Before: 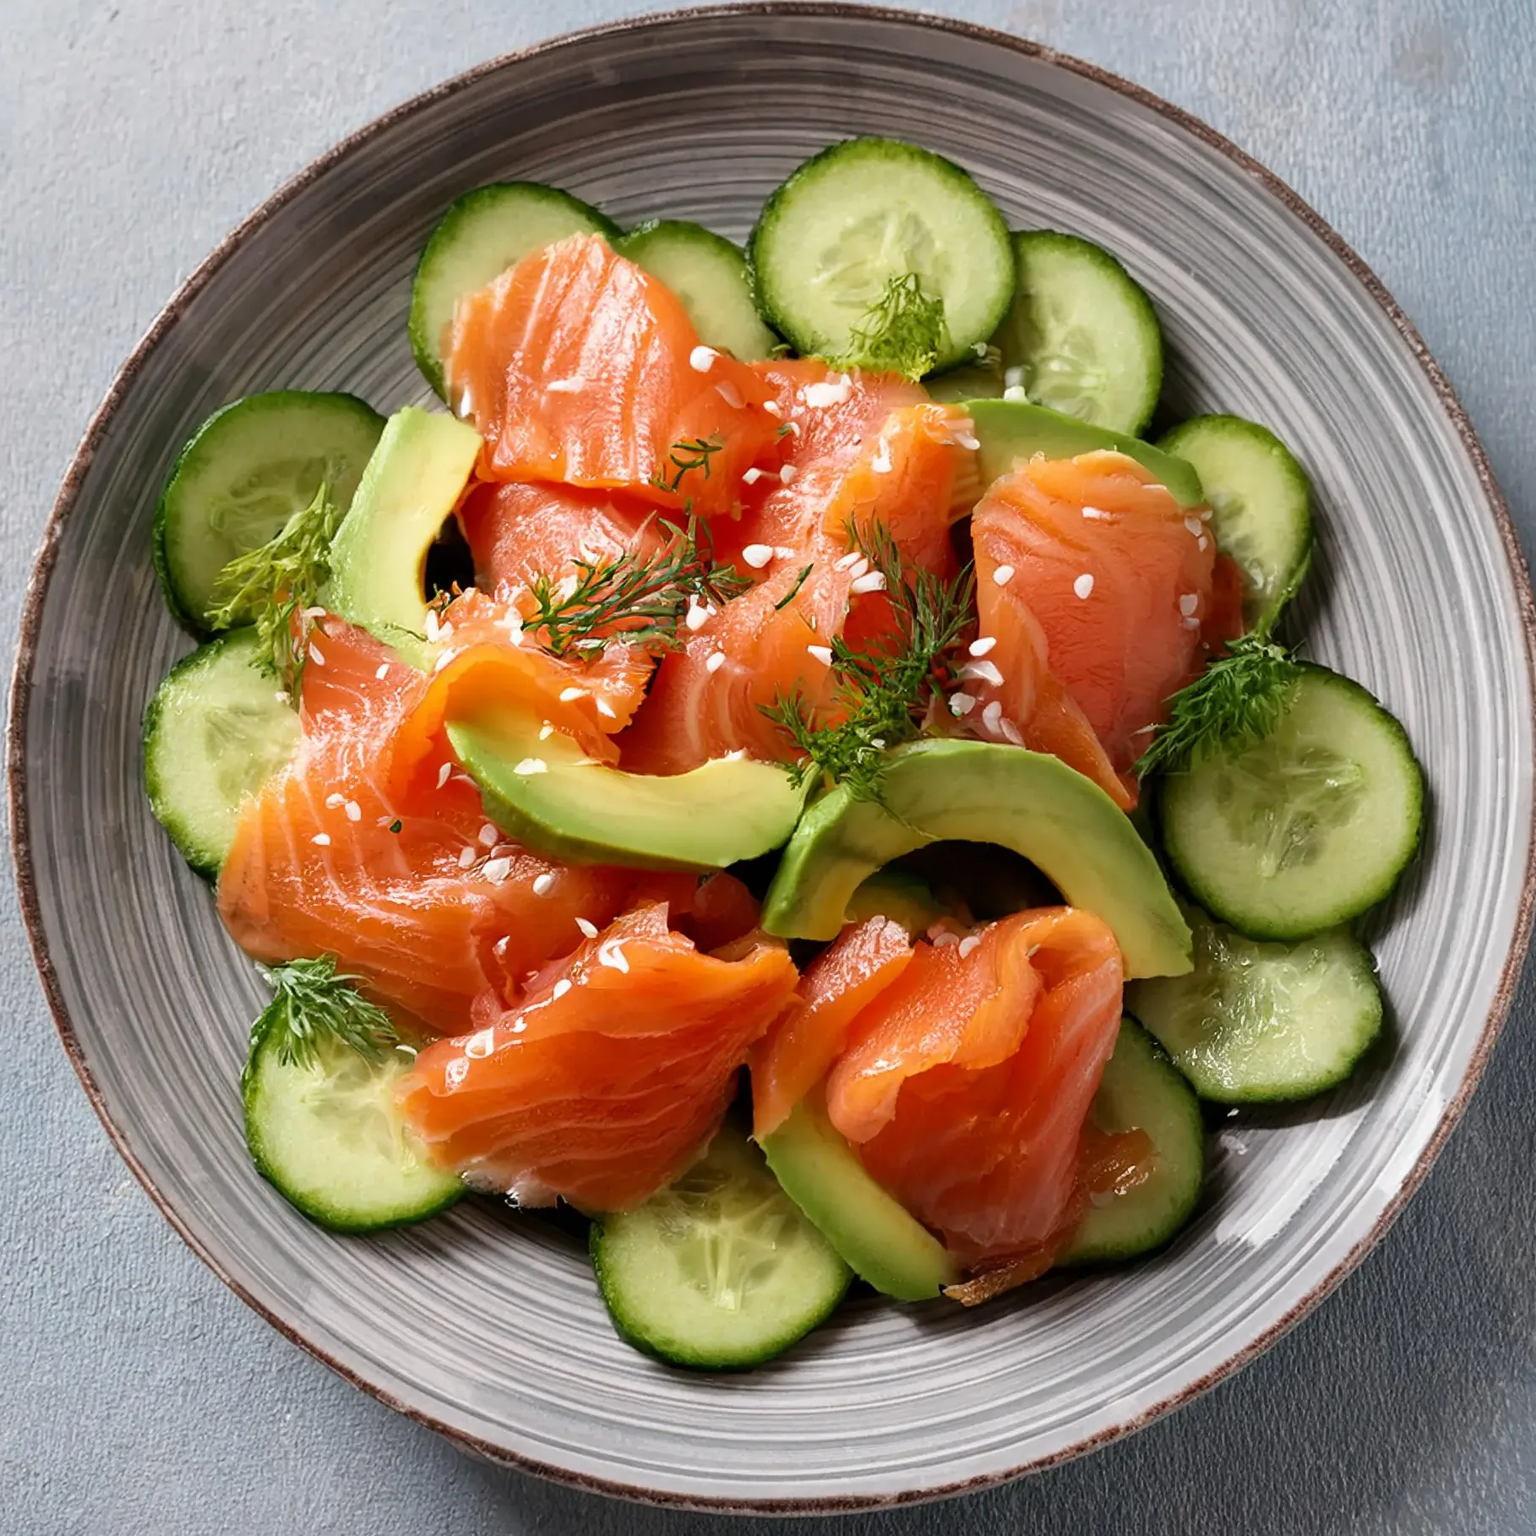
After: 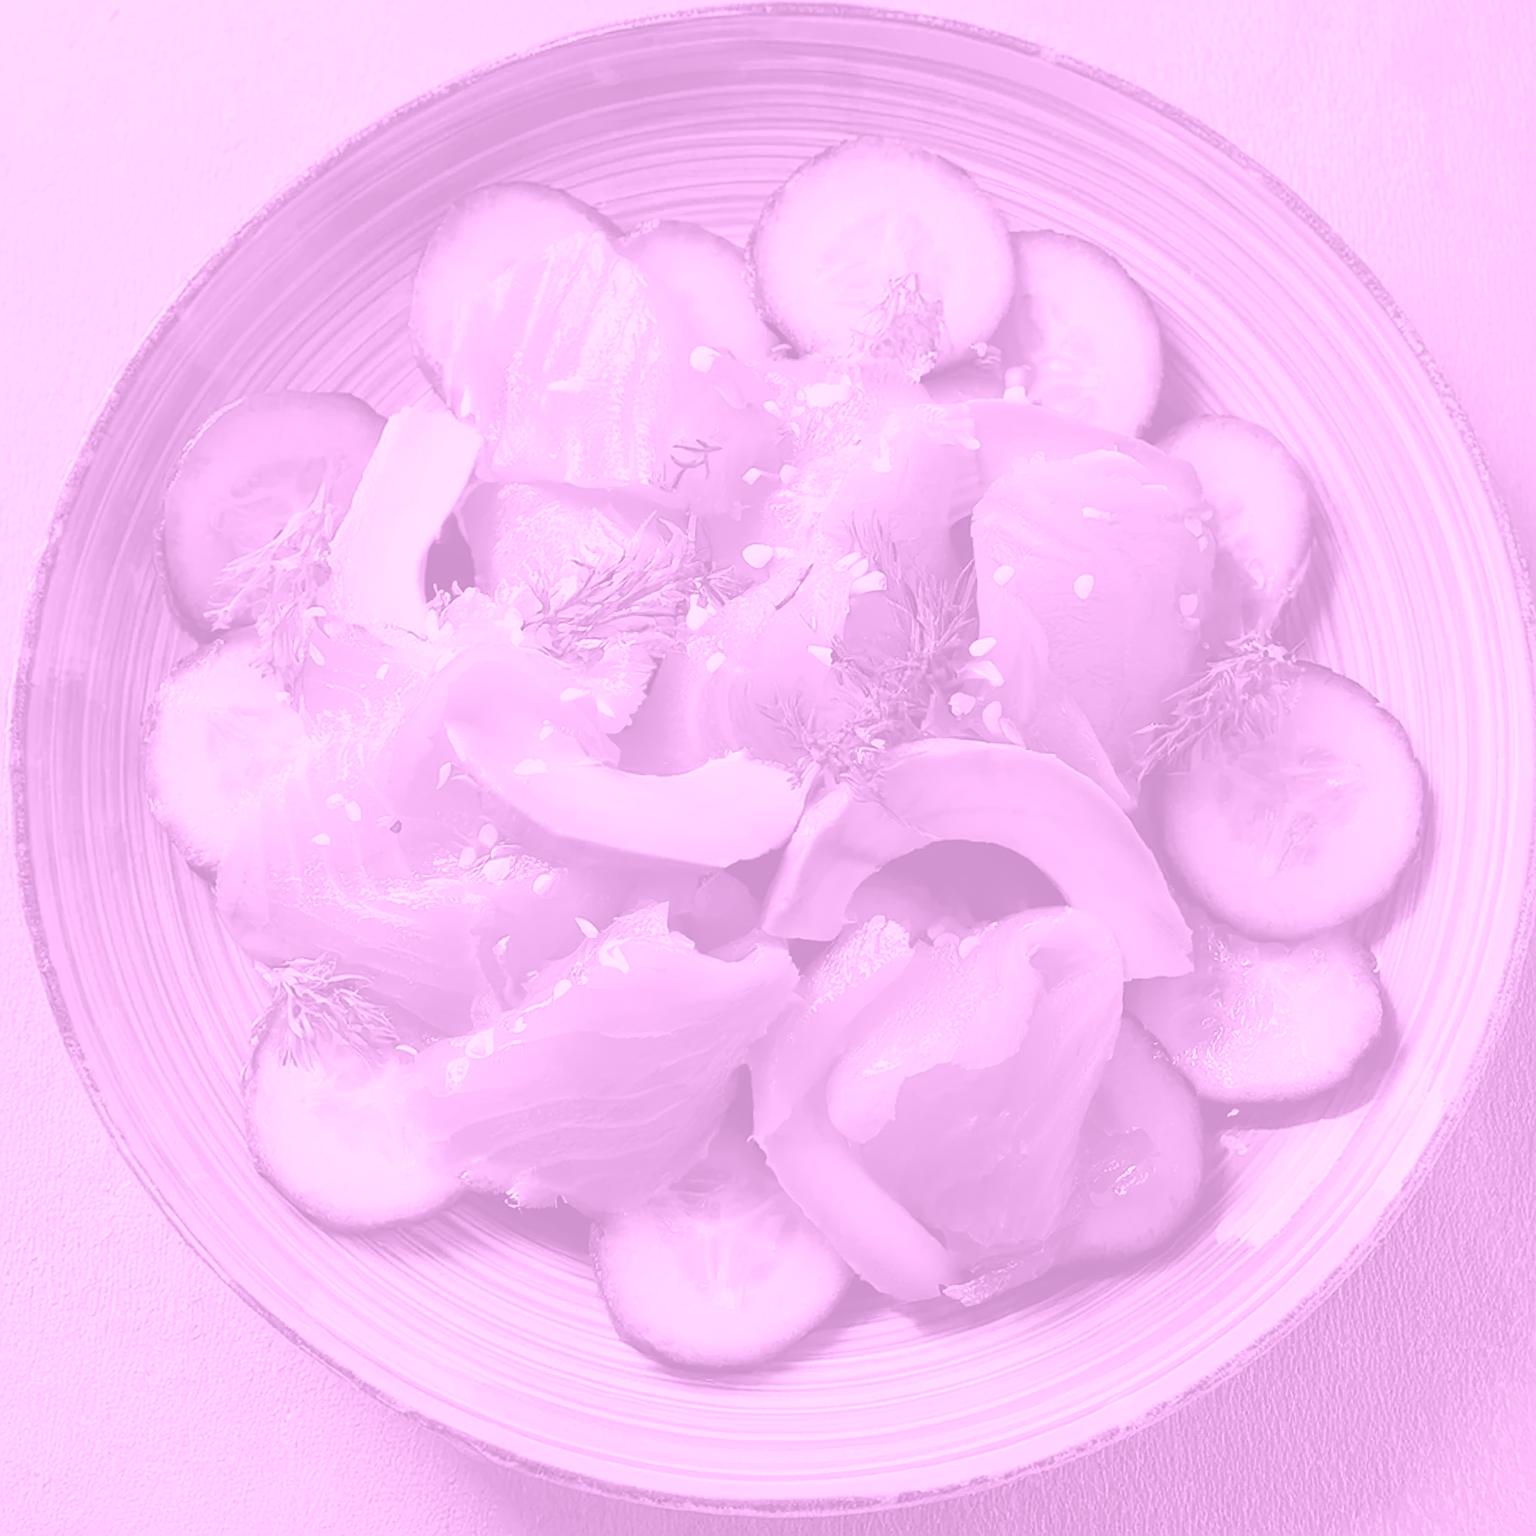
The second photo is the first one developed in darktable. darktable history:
colorize: hue 331.2°, saturation 75%, source mix 30.28%, lightness 70.52%, version 1
color correction: highlights a* 5.62, highlights b* 33.57, shadows a* -25.86, shadows b* 4.02
sharpen: on, module defaults
